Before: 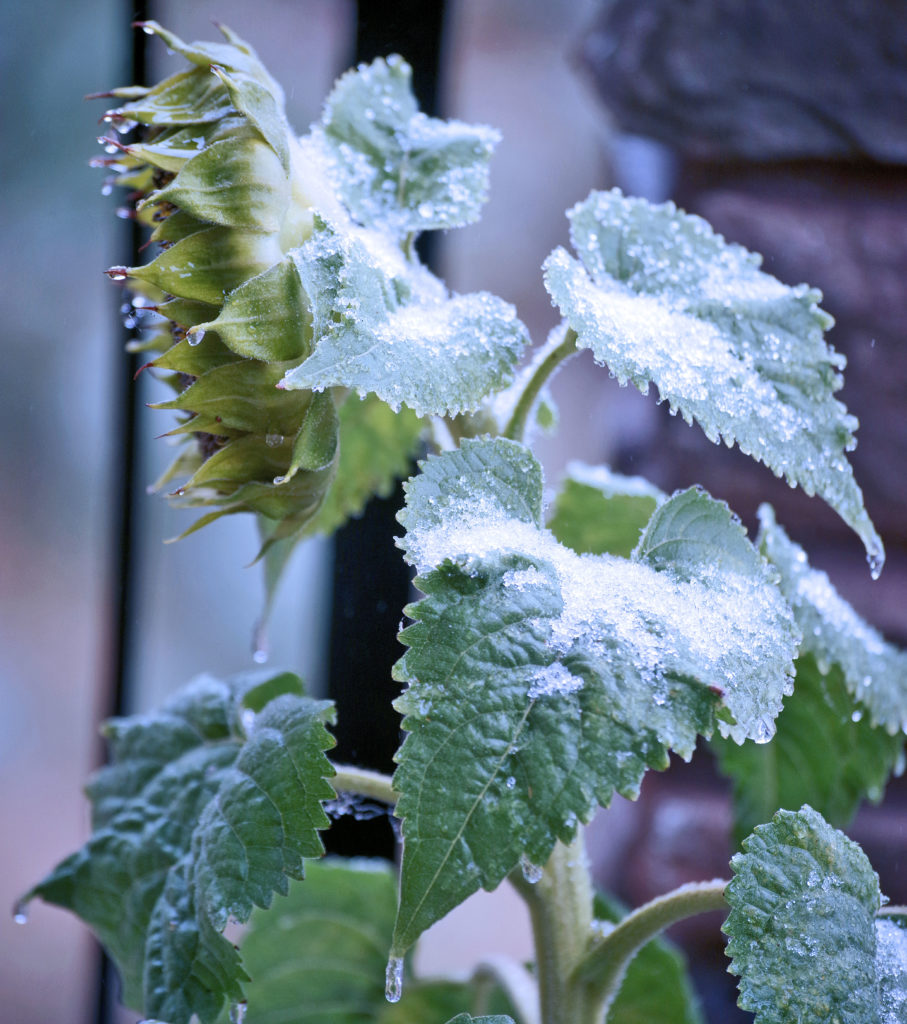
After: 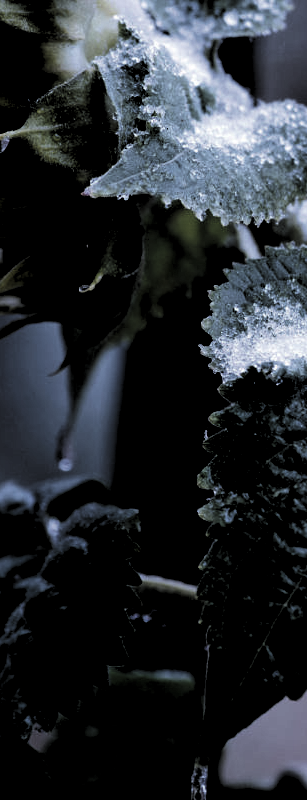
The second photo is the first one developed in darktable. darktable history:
crop and rotate: left 21.557%, top 18.809%, right 44.559%, bottom 2.998%
levels: levels [0.514, 0.759, 1]
